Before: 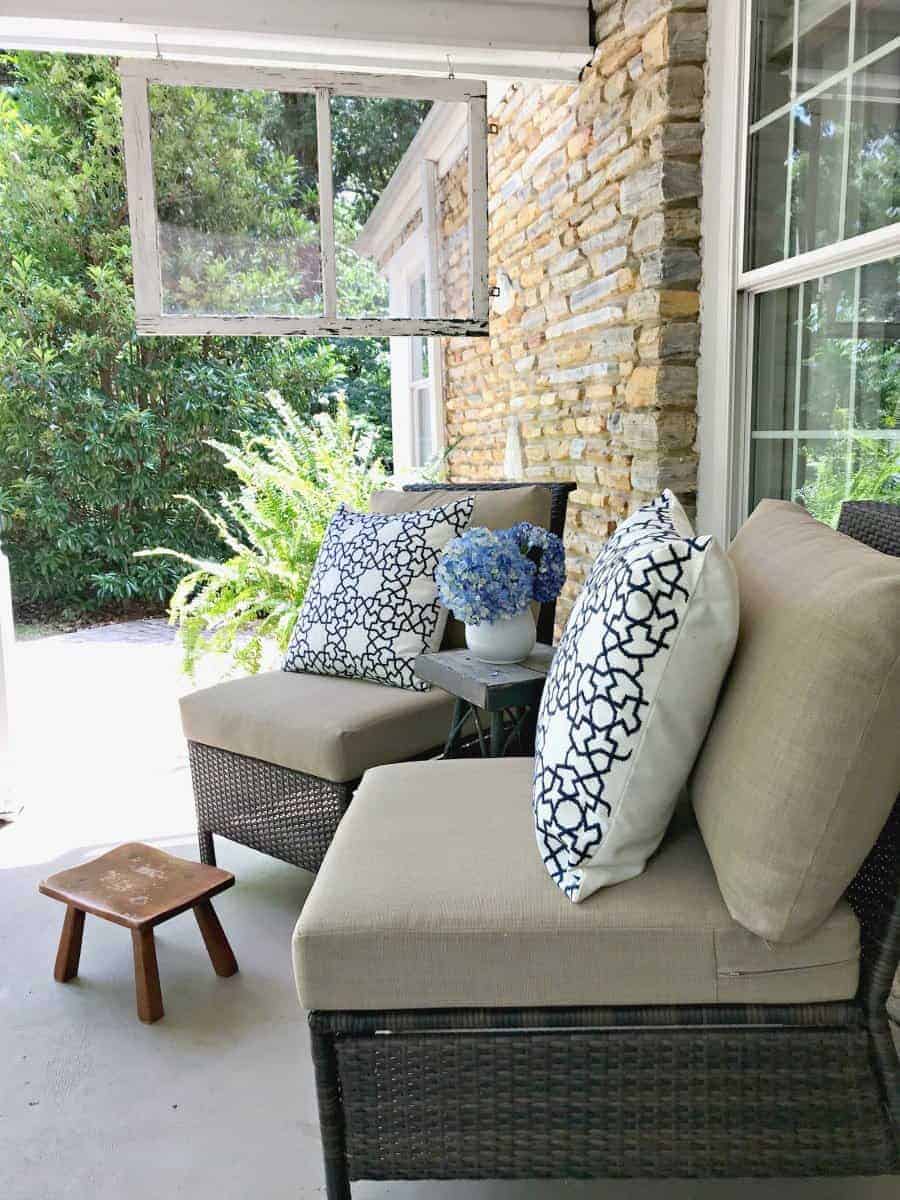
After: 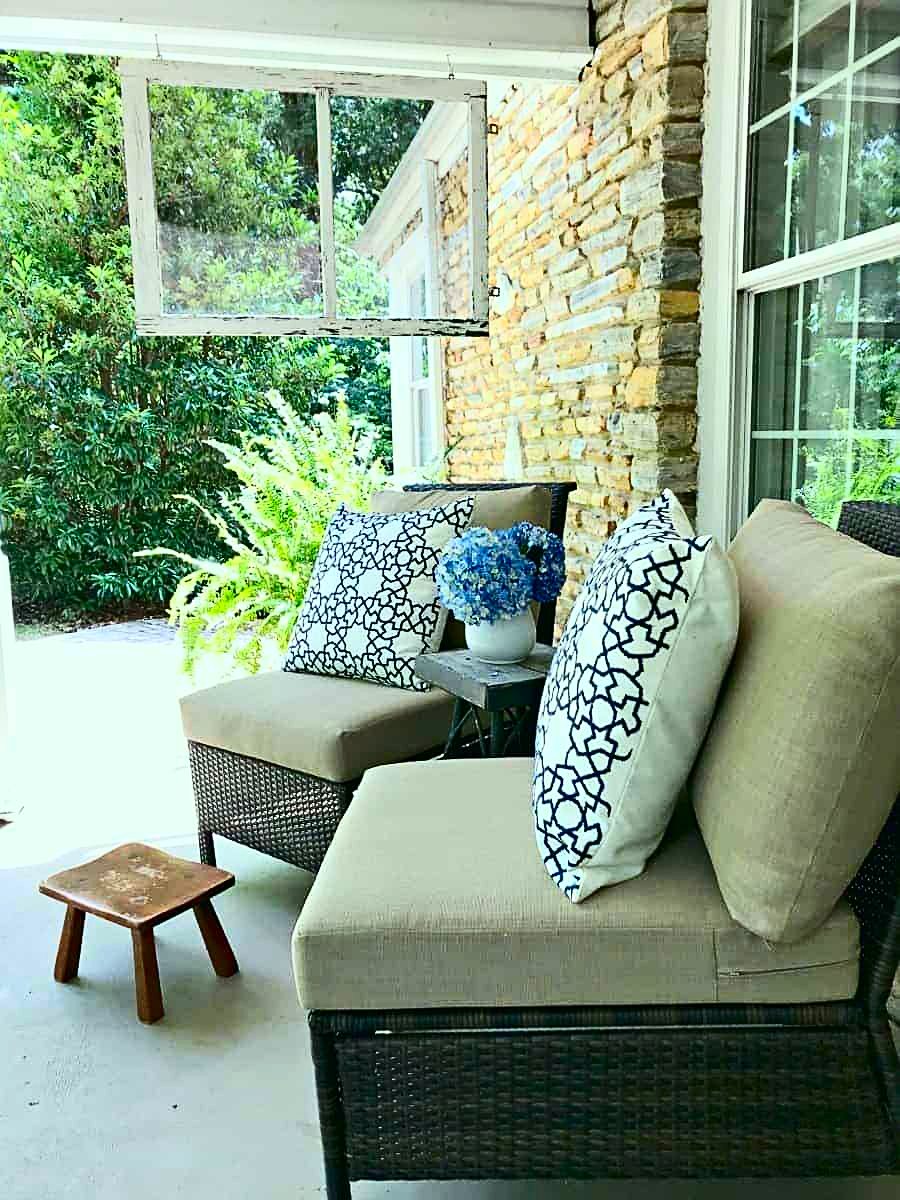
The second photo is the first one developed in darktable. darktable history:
contrast brightness saturation: contrast 0.28
sharpen: on, module defaults
color correction: highlights a* -7.33, highlights b* 1.26, shadows a* -3.55, saturation 1.4
